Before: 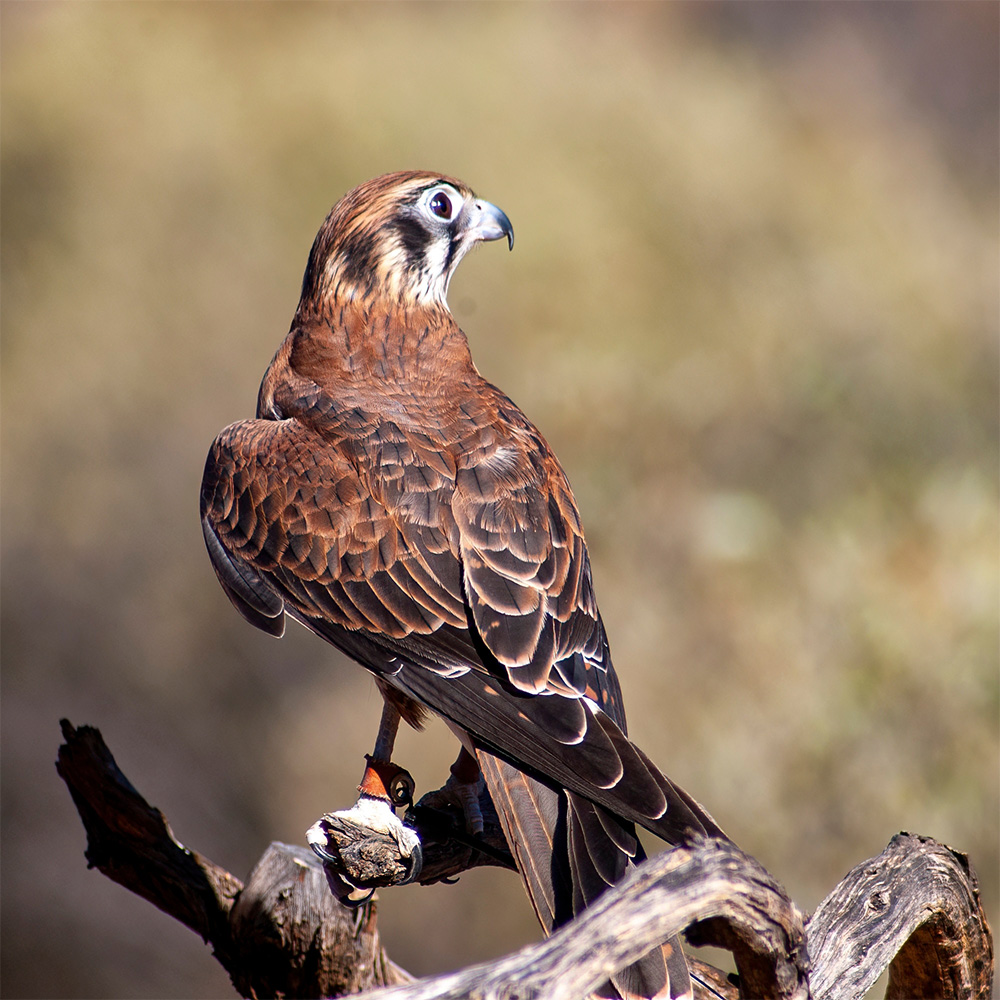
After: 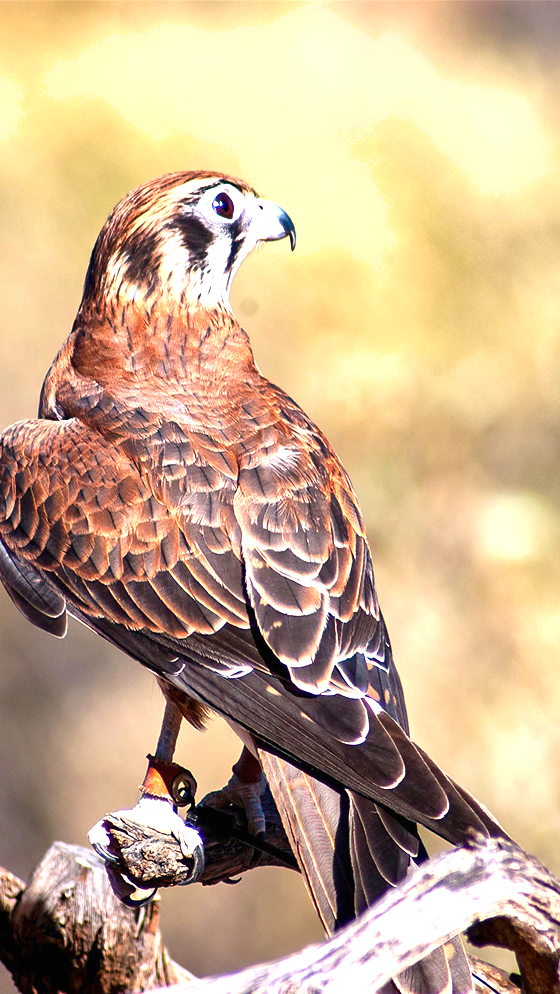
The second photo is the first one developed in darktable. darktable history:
exposure: black level correction 0, exposure 1.286 EV, compensate highlight preservation false
contrast brightness saturation: contrast 0.039, saturation 0.066
shadows and highlights: shadows 20.74, highlights -36.61, highlights color adjustment 78%, soften with gaussian
crop: left 21.875%, right 22.006%, bottom 0.009%
